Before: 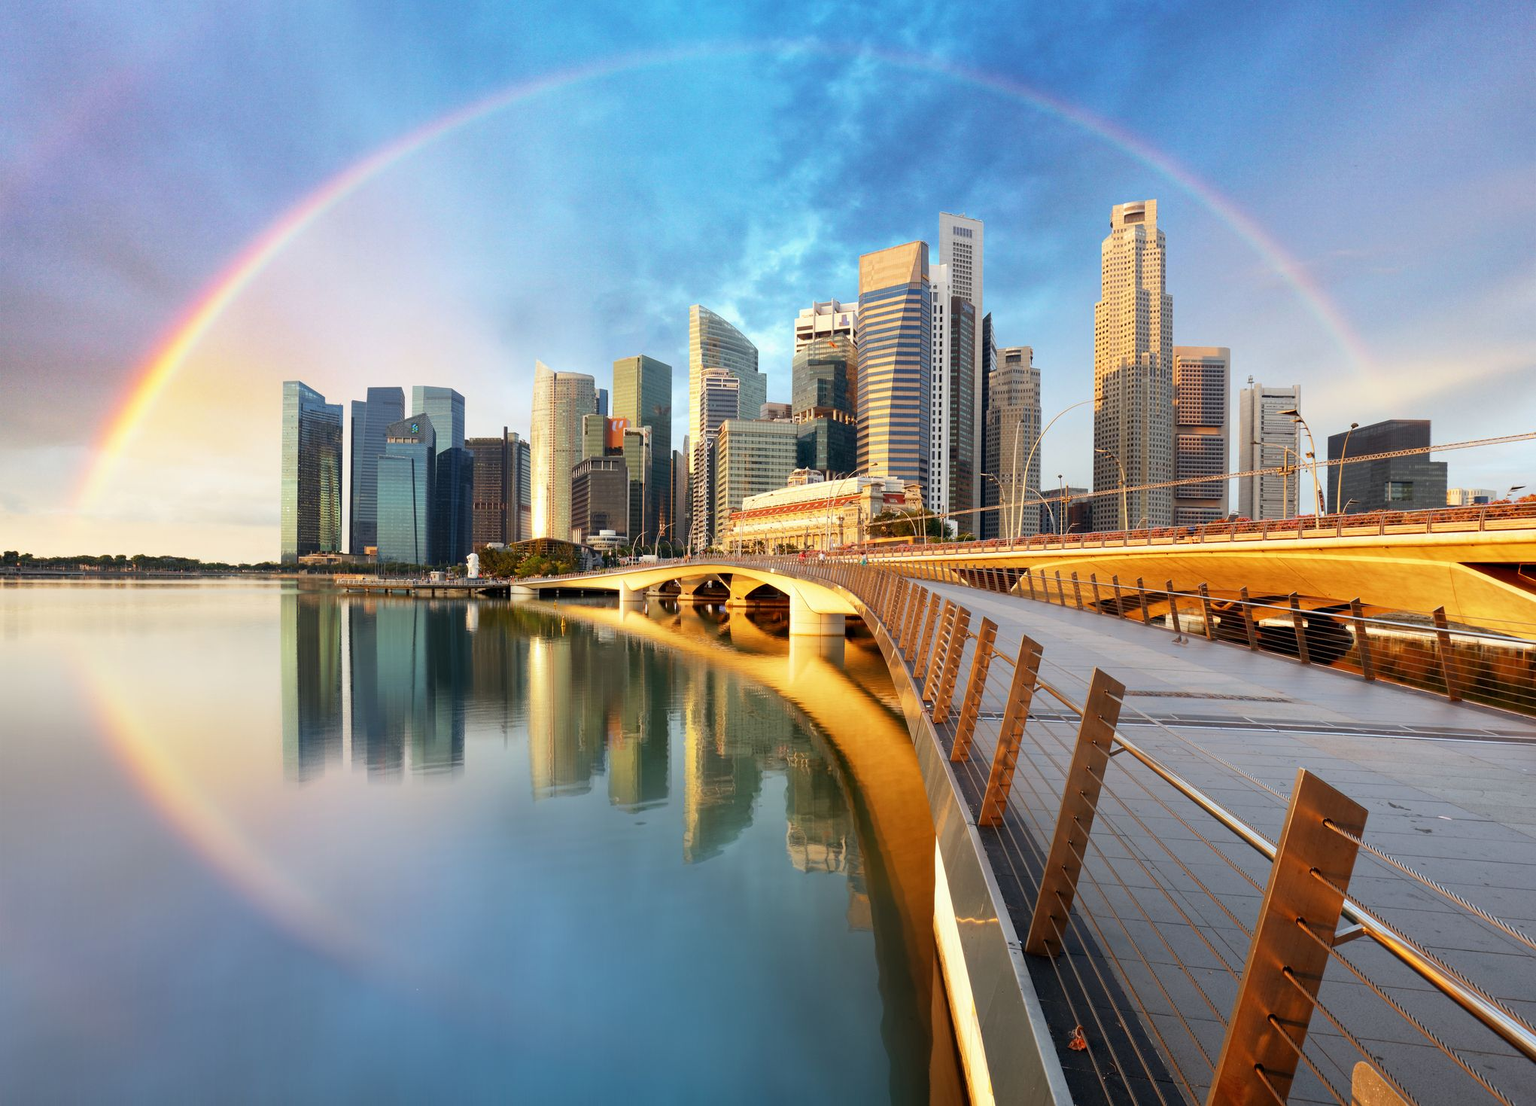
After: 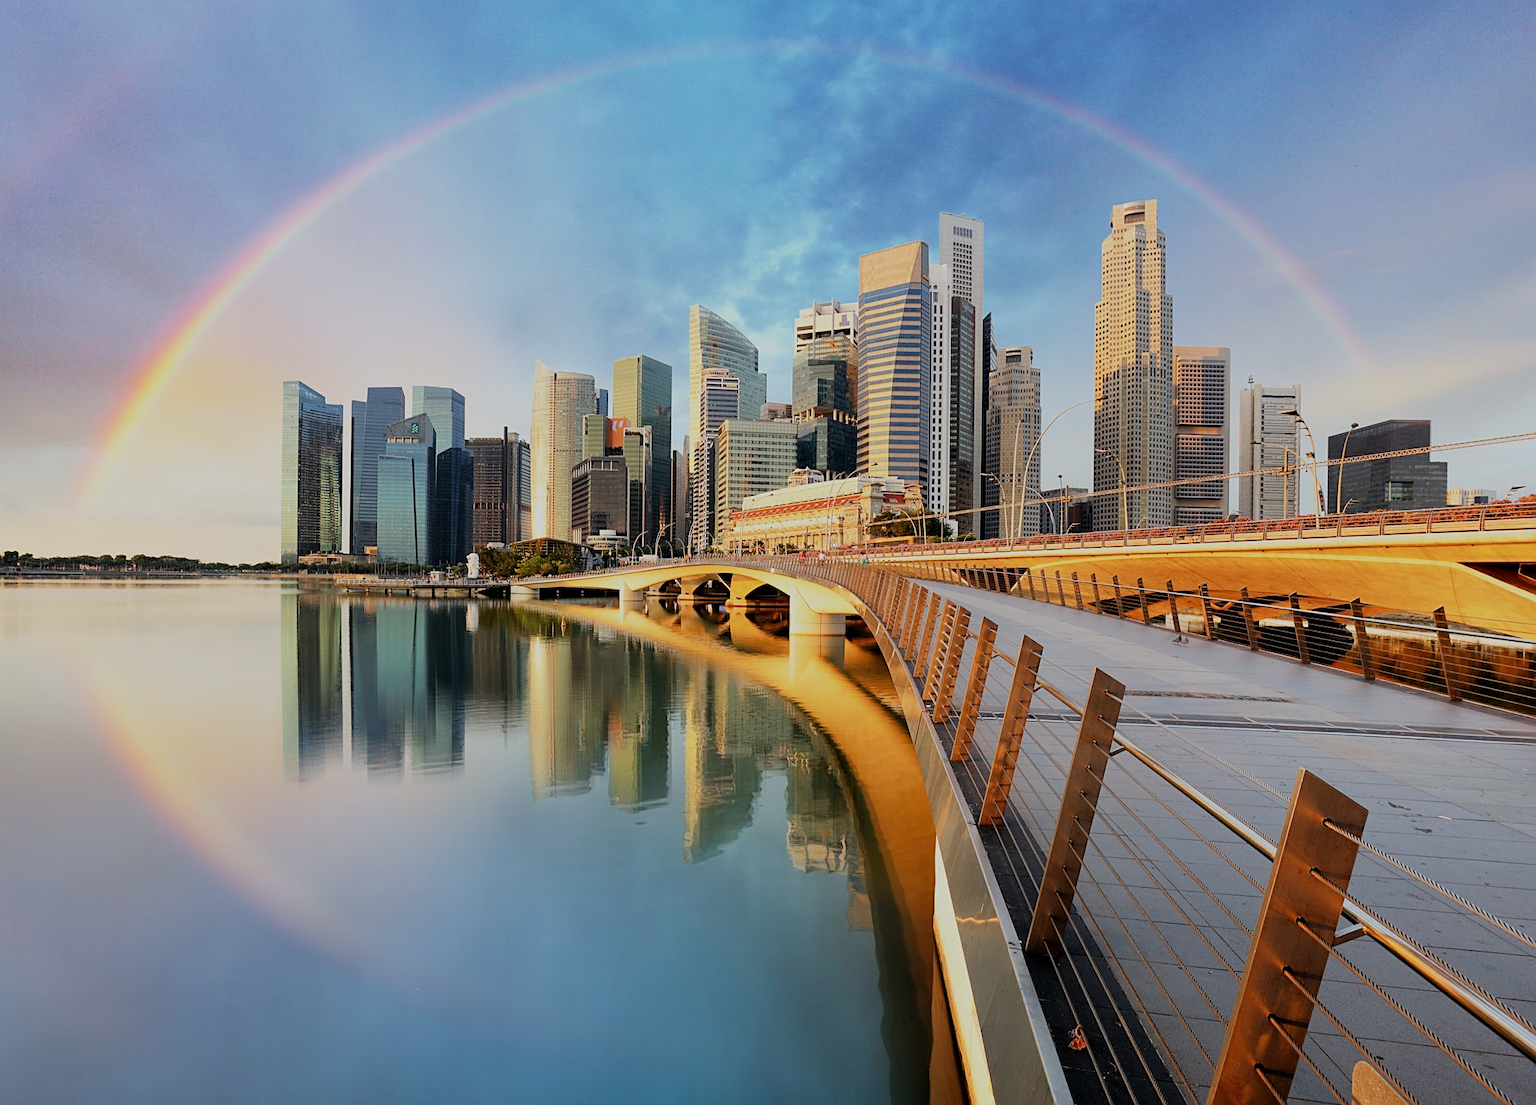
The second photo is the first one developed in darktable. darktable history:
sharpen: on, module defaults
filmic rgb: black relative exposure -7.15 EV, white relative exposure 5.36 EV, hardness 3.02
